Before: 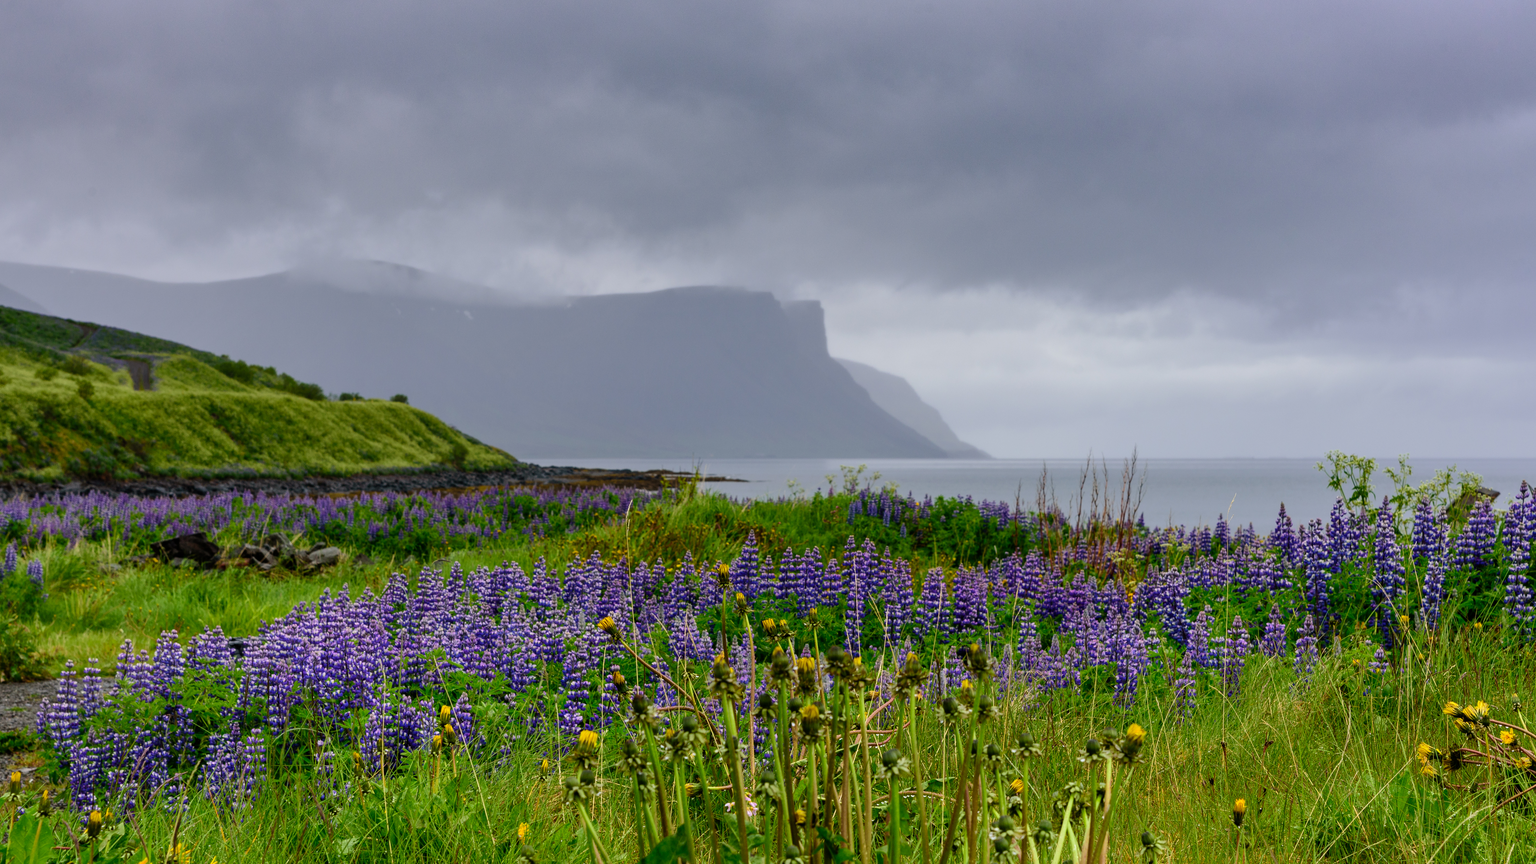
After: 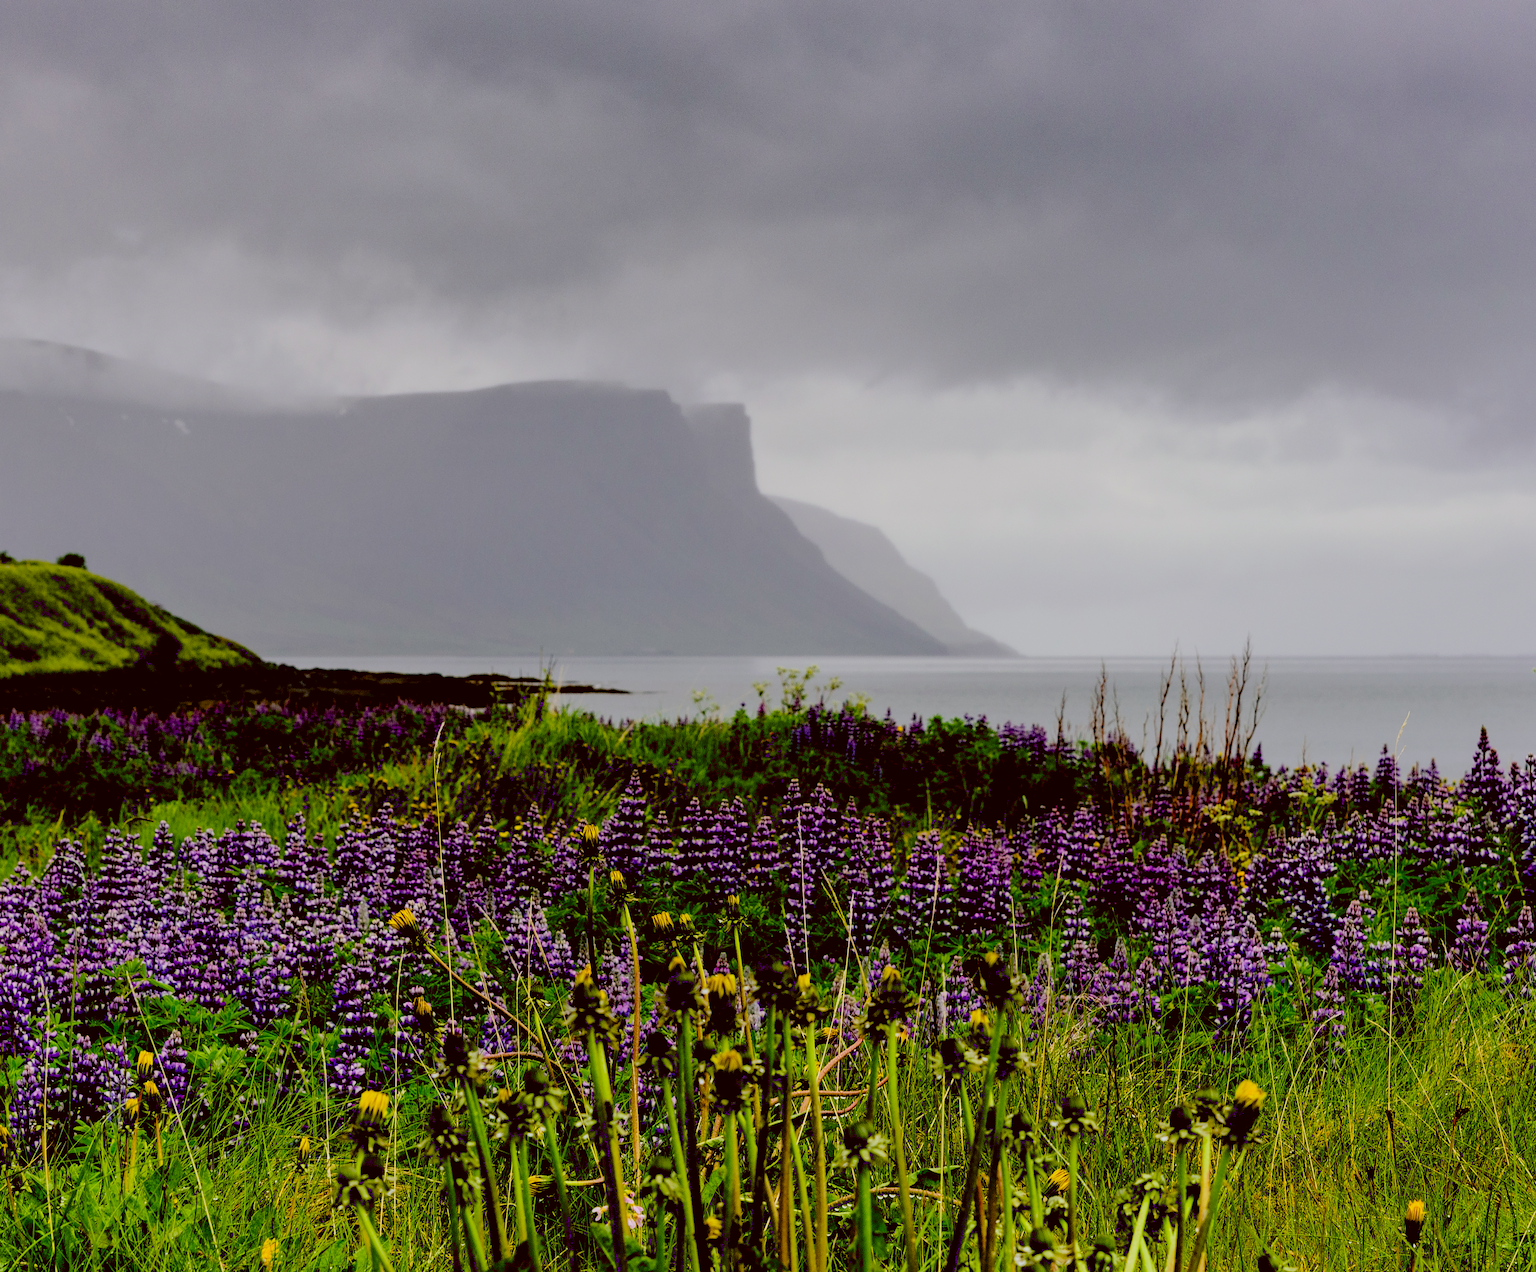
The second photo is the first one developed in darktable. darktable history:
exposure: black level correction 0.045, exposure -0.231 EV, compensate highlight preservation false
crop and rotate: left 23.098%, top 5.626%, right 14.347%, bottom 2.252%
filmic rgb: black relative exposure -7.65 EV, white relative exposure 4.56 EV, hardness 3.61, color science v6 (2022)
tone curve: curves: ch0 [(0, 0) (0.004, 0.001) (0.133, 0.112) (0.325, 0.362) (0.832, 0.893) (1, 1)], preserve colors none
color correction: highlights a* -0.349, highlights b* 0.15, shadows a* 4.66, shadows b* 20.85
